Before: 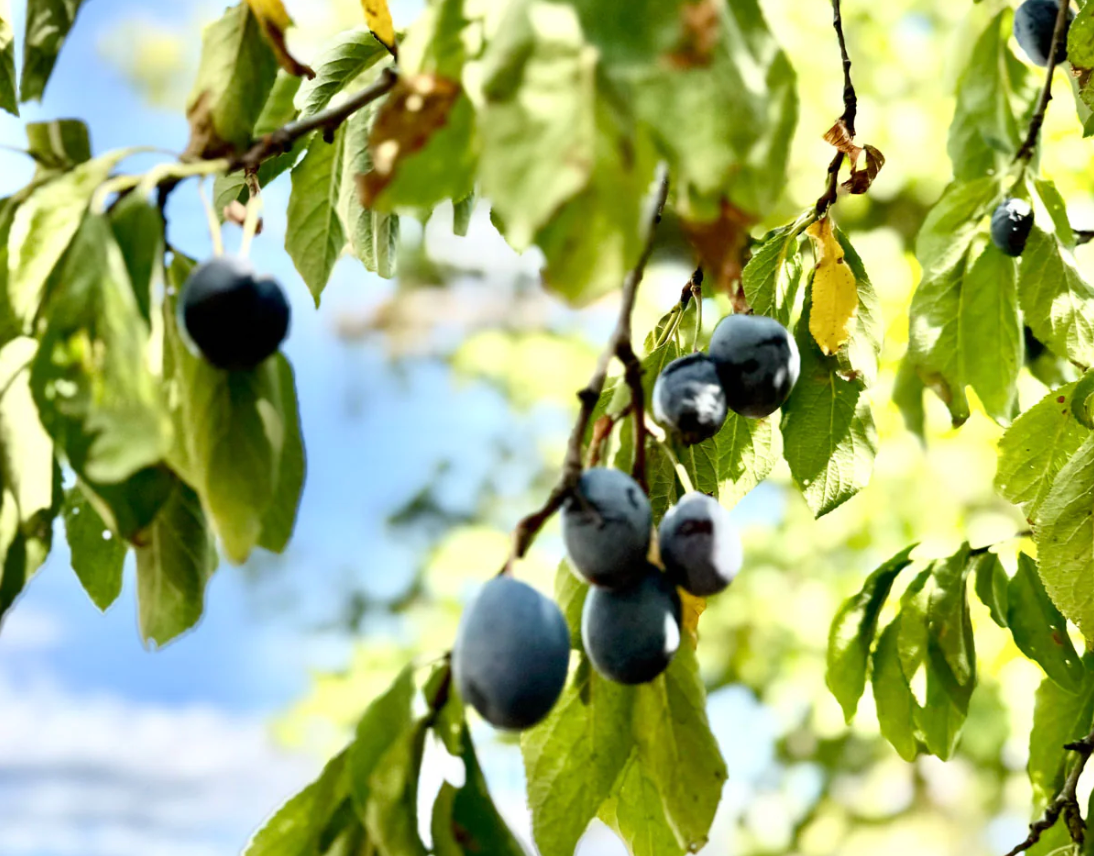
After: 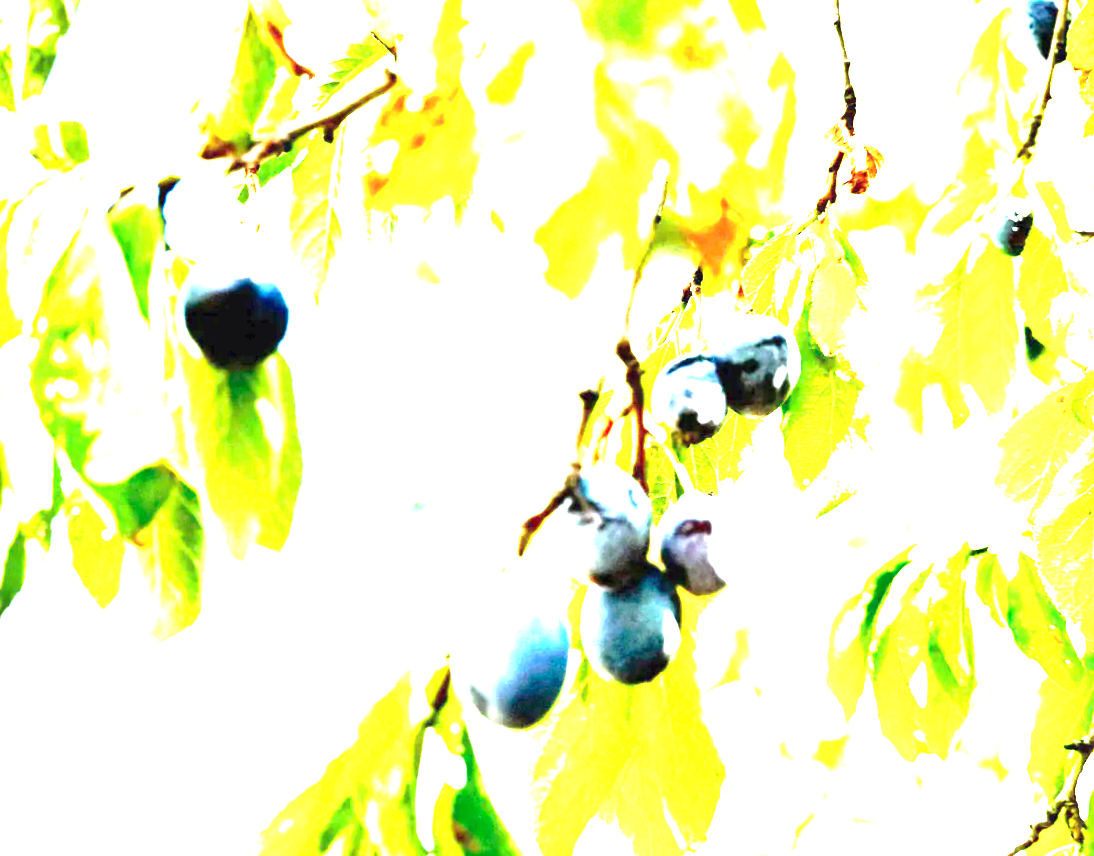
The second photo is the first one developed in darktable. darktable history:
exposure: black level correction 0, exposure 4 EV, compensate exposure bias true, compensate highlight preservation false
color balance: contrast 10%
color calibration: illuminant as shot in camera, x 0.358, y 0.373, temperature 4628.91 K
